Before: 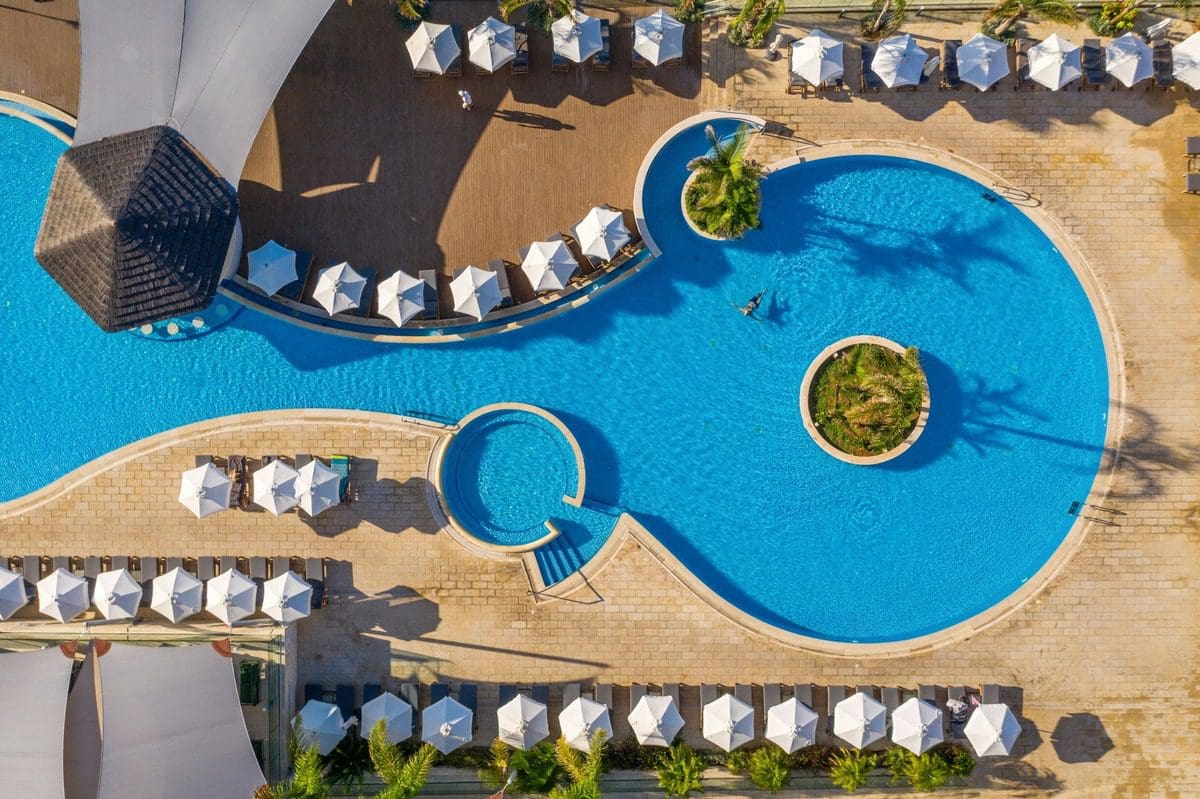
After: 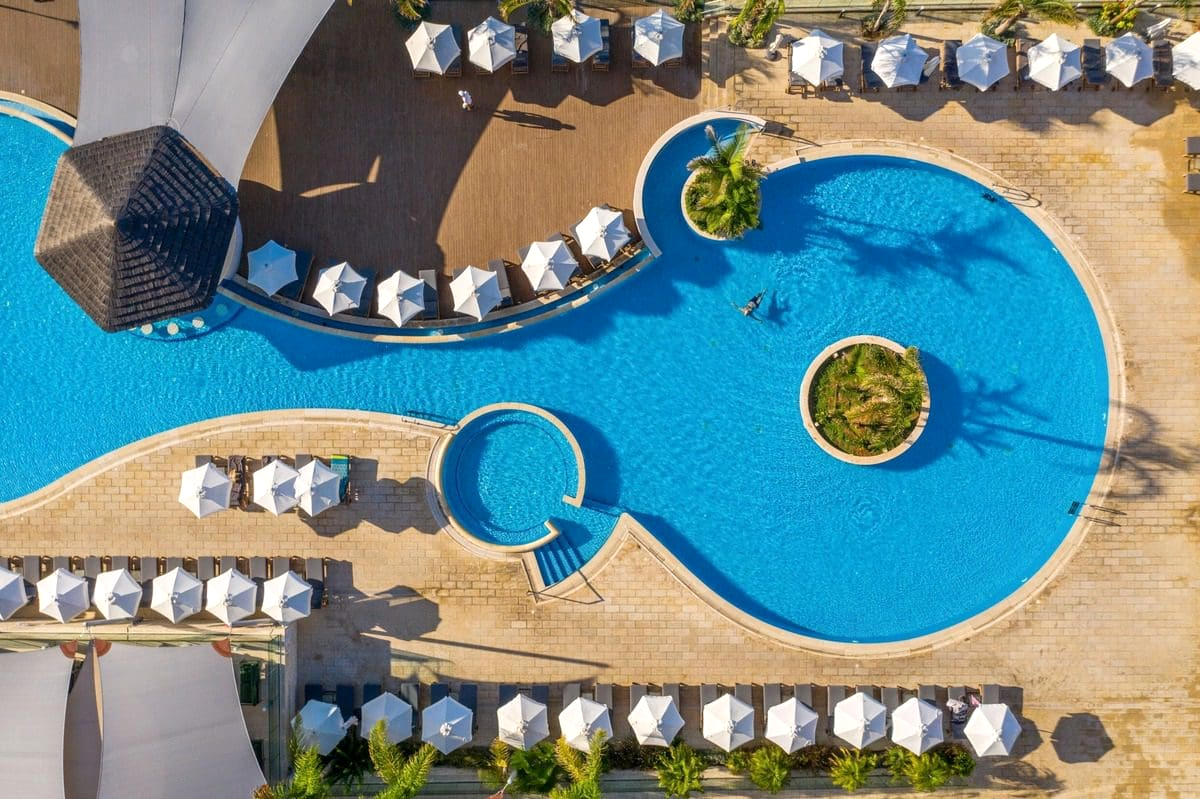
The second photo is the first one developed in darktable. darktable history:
exposure: black level correction 0.001, exposure 0.145 EV, compensate highlight preservation false
